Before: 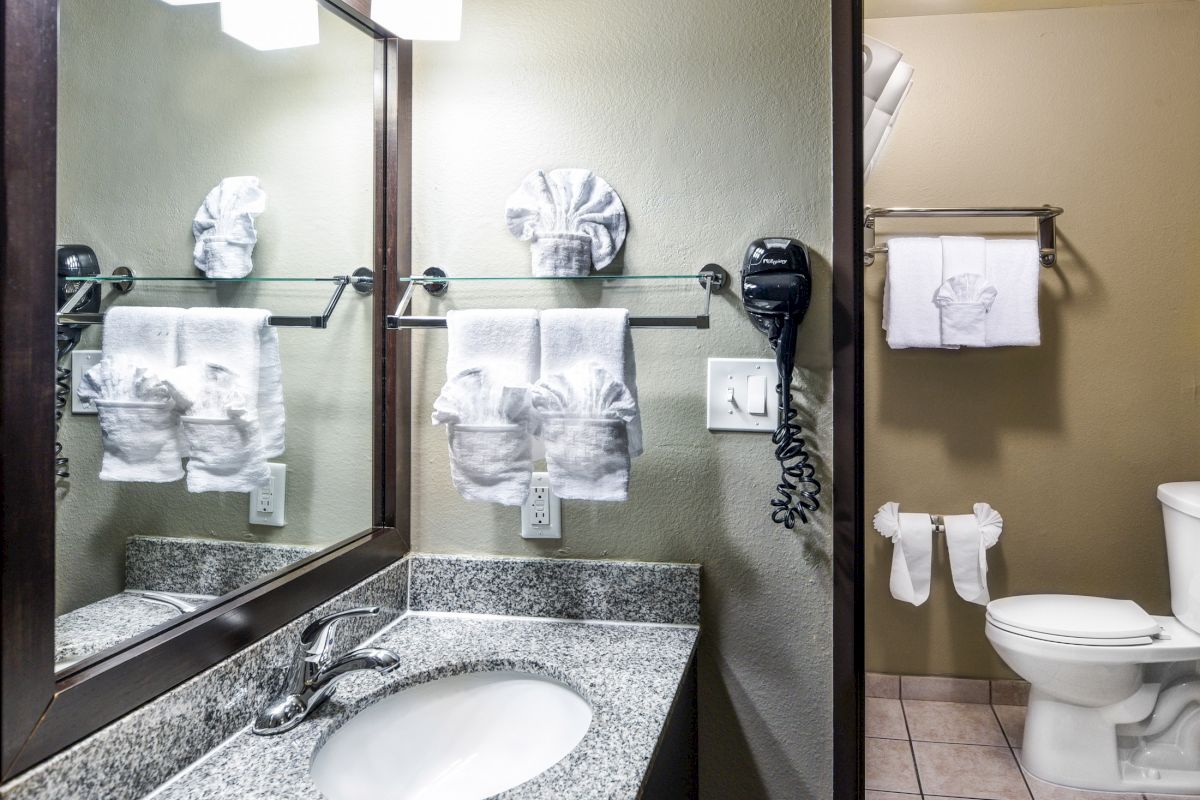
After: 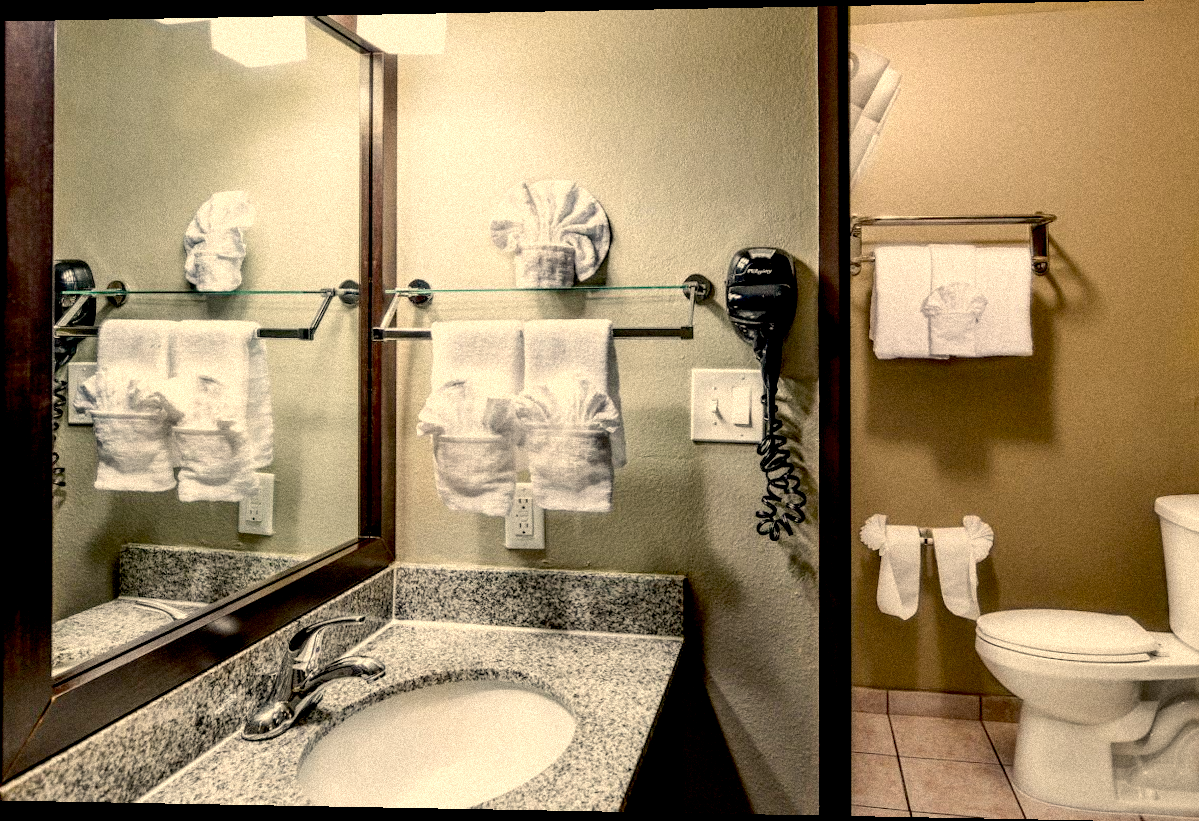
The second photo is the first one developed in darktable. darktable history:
grain: coarseness 9.38 ISO, strength 34.99%, mid-tones bias 0%
white balance: red 1.123, blue 0.83
exposure: black level correction 0.029, exposure -0.073 EV, compensate highlight preservation false
rotate and perspective: lens shift (horizontal) -0.055, automatic cropping off
